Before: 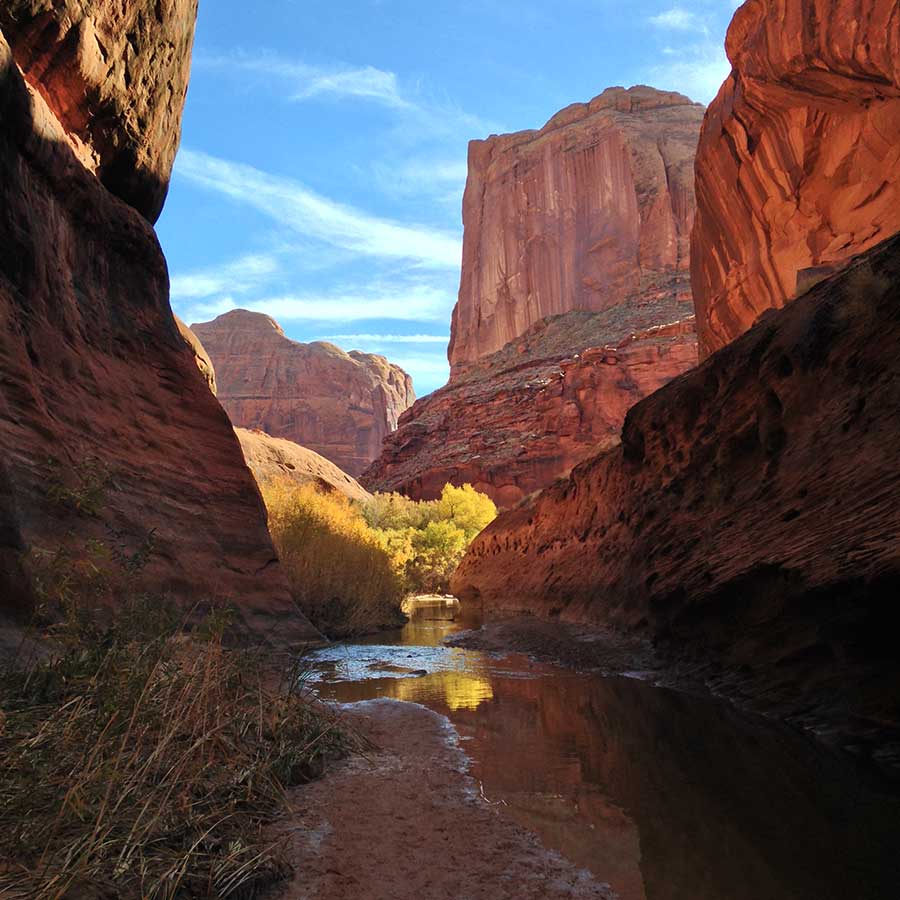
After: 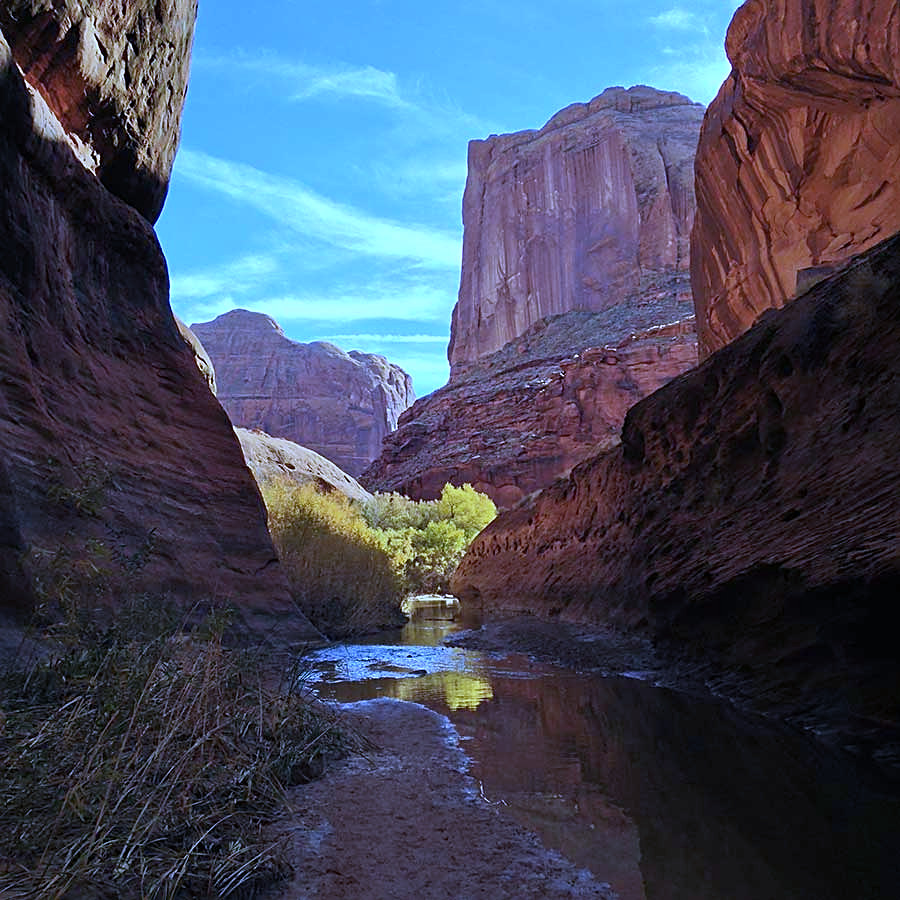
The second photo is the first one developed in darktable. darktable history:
sharpen: on, module defaults
white balance: red 0.766, blue 1.537
